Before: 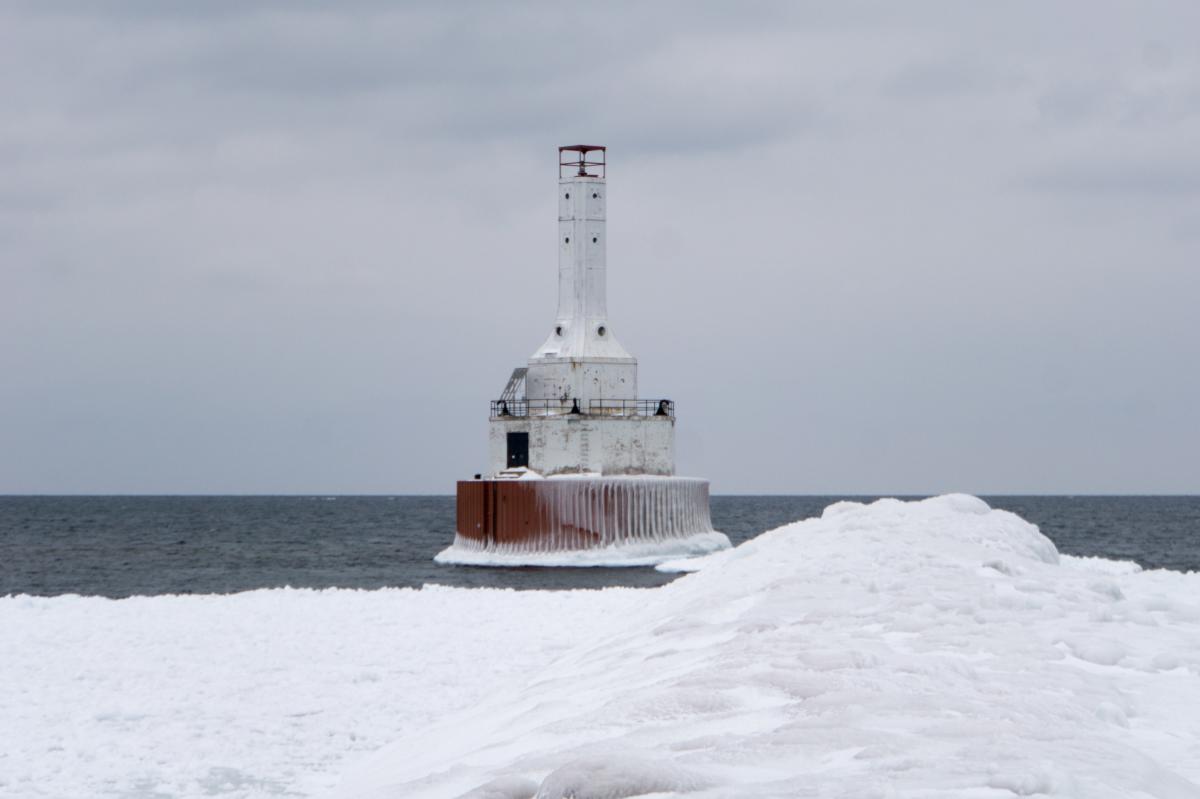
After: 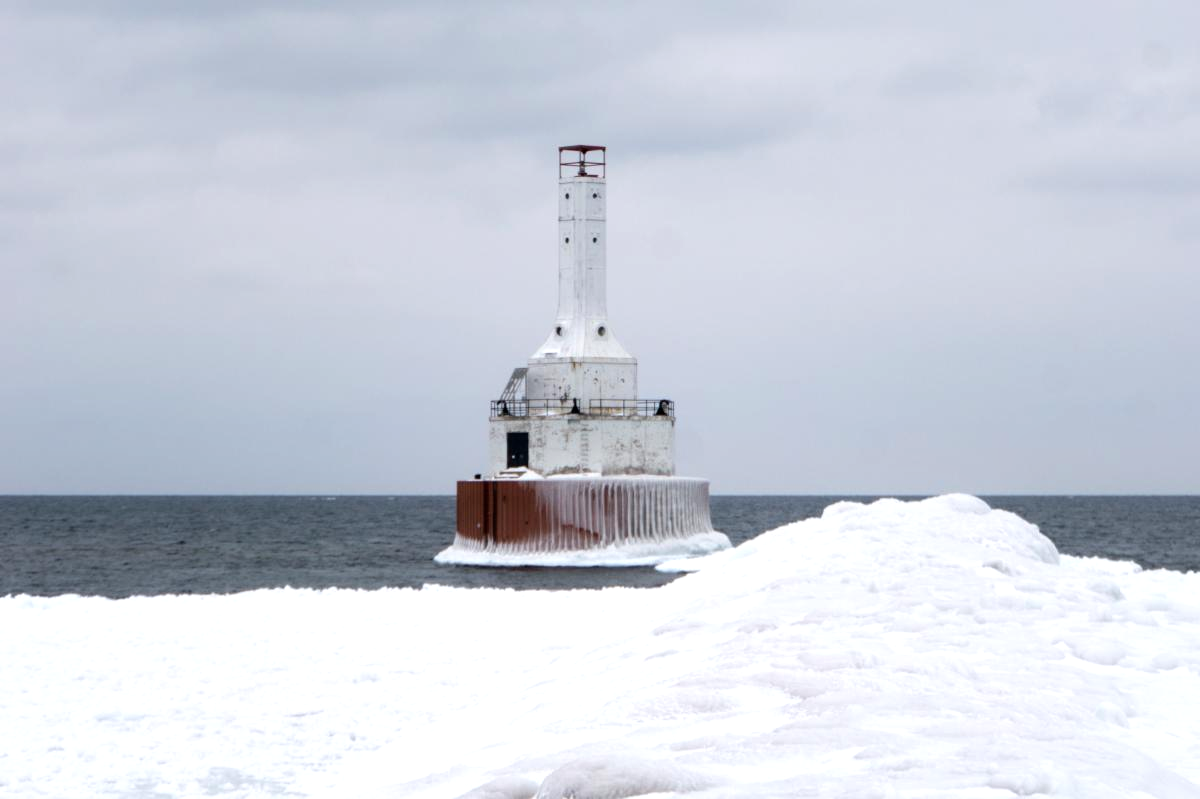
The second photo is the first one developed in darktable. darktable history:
tone equalizer: -8 EV -0.429 EV, -7 EV -0.416 EV, -6 EV -0.3 EV, -5 EV -0.256 EV, -3 EV 0.215 EV, -2 EV 0.31 EV, -1 EV 0.415 EV, +0 EV 0.408 EV, mask exposure compensation -0.488 EV
